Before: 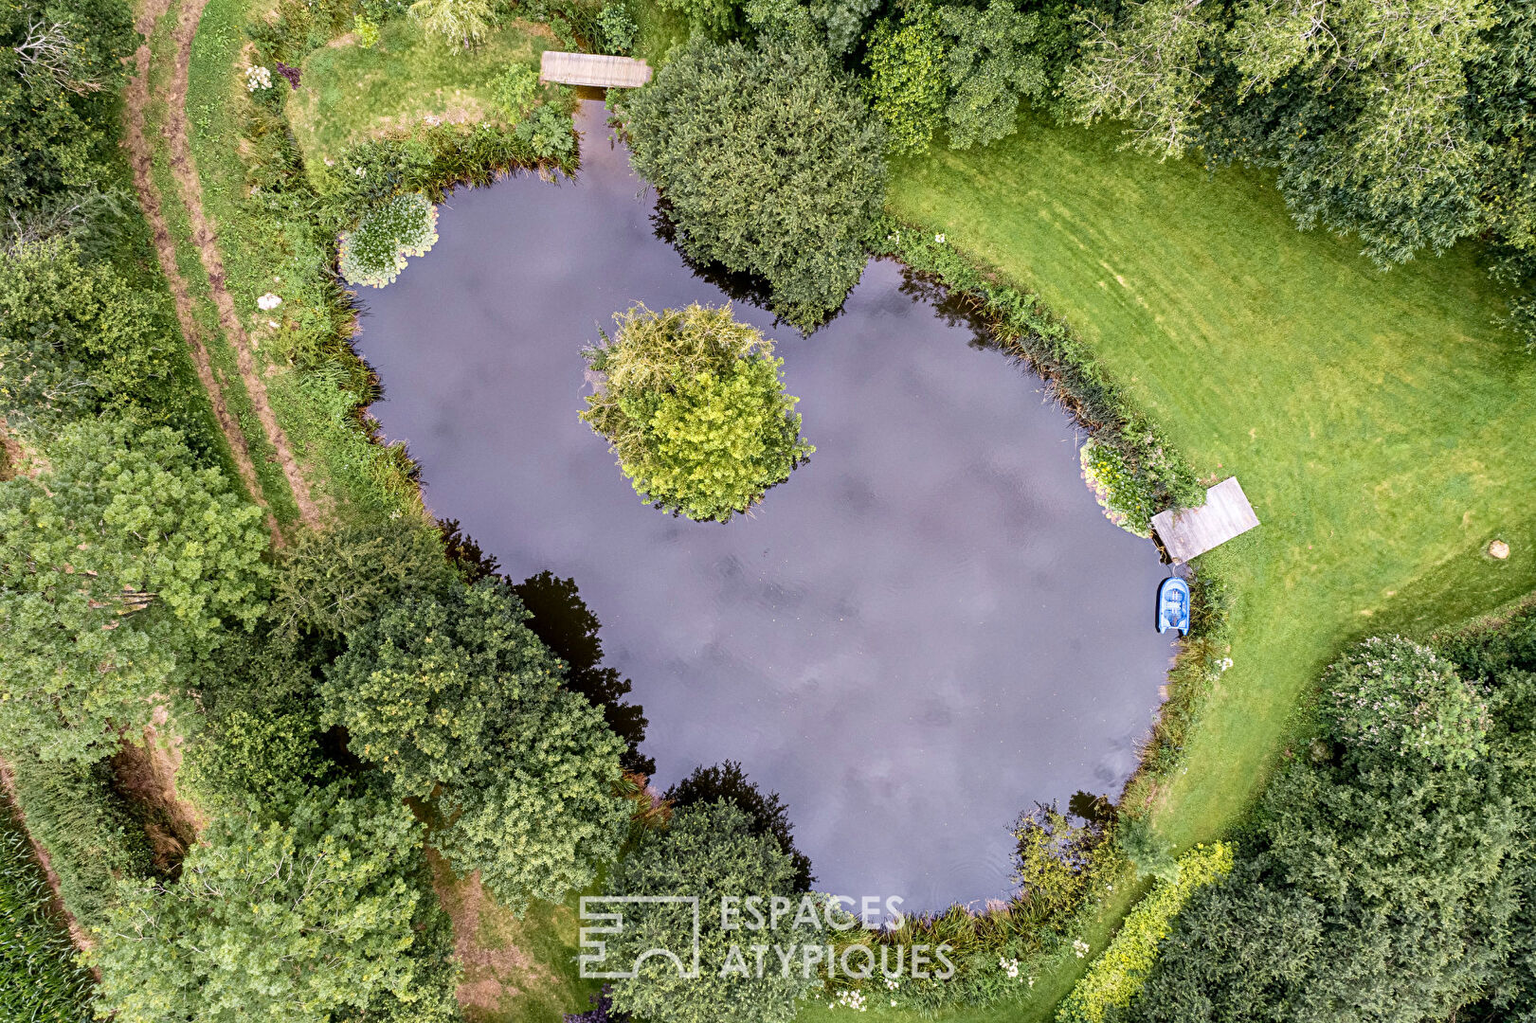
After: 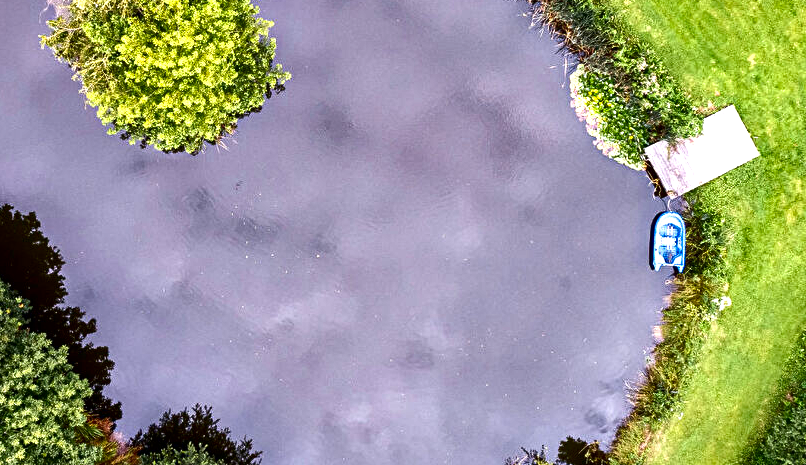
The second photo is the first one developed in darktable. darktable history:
exposure: black level correction 0, exposure 0.695 EV, compensate highlight preservation false
crop: left 35.198%, top 36.912%, right 15.027%, bottom 19.981%
shadows and highlights: low approximation 0.01, soften with gaussian
tone equalizer: on, module defaults
contrast brightness saturation: contrast 0.099, brightness -0.274, saturation 0.142
